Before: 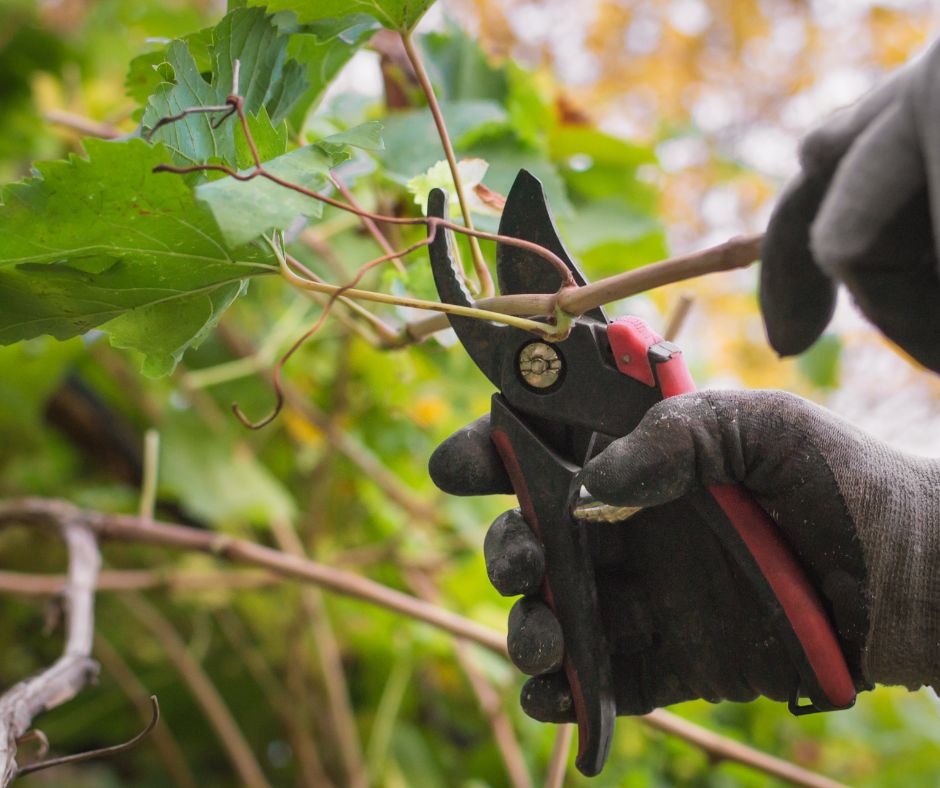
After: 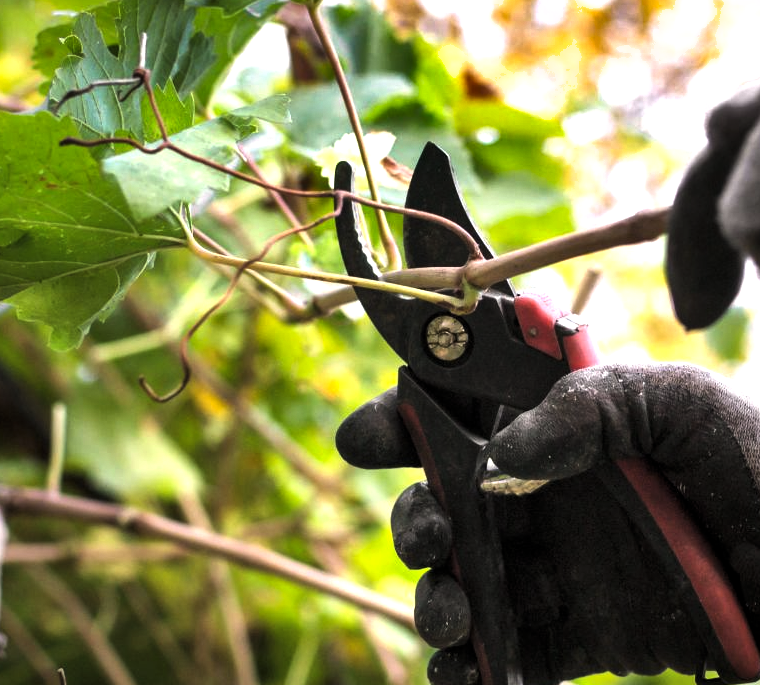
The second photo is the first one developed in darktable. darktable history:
crop: left 9.929%, top 3.475%, right 9.188%, bottom 9.529%
levels: levels [0.044, 0.475, 0.791]
white balance: emerald 1
shadows and highlights: white point adjustment 1, soften with gaussian
